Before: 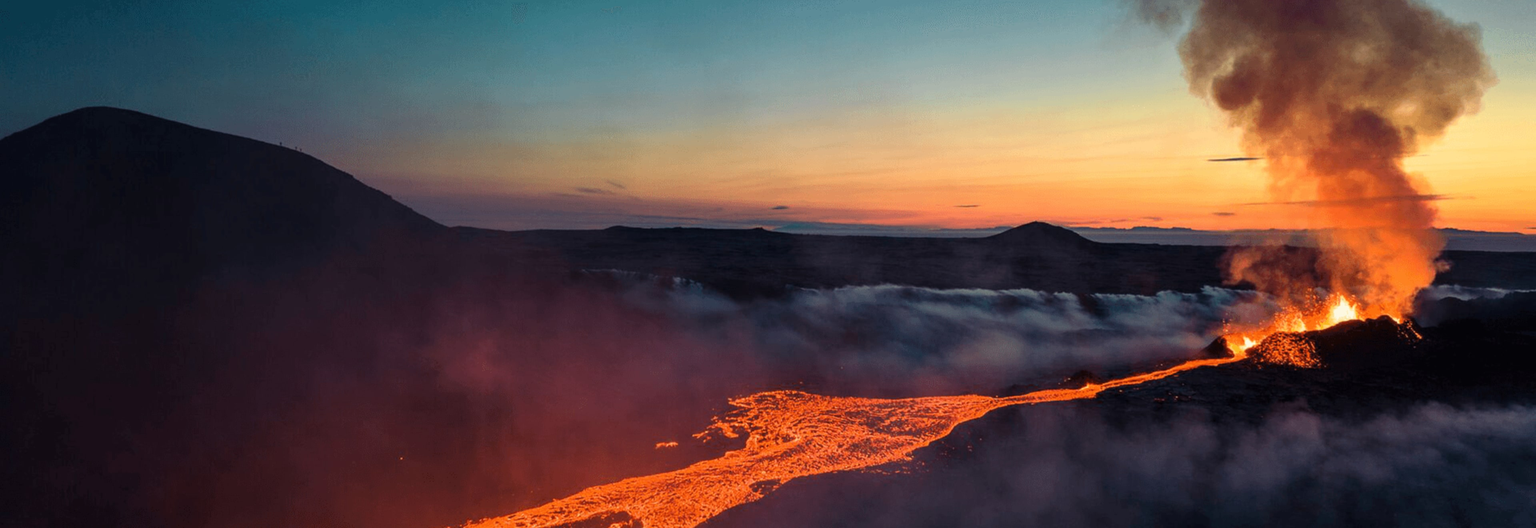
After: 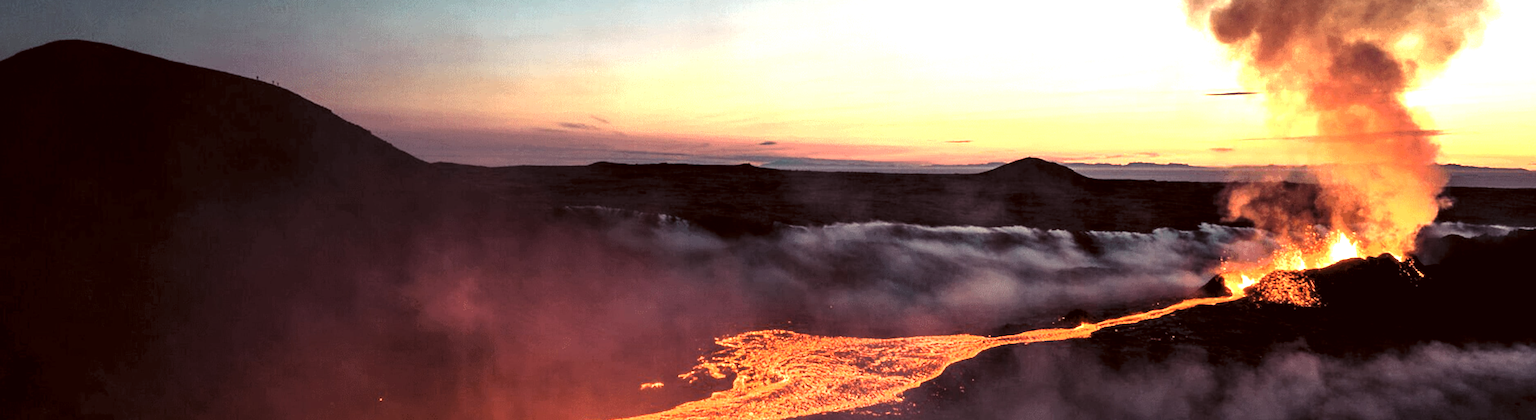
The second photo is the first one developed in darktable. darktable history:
exposure: black level correction 0, exposure 1.617 EV, compensate highlight preservation false
color correction: highlights a* 10.25, highlights b* 9.66, shadows a* 8.92, shadows b* 7.7, saturation 0.819
levels: levels [0.116, 0.574, 1]
crop and rotate: left 1.904%, top 12.892%, right 0.265%, bottom 9.157%
